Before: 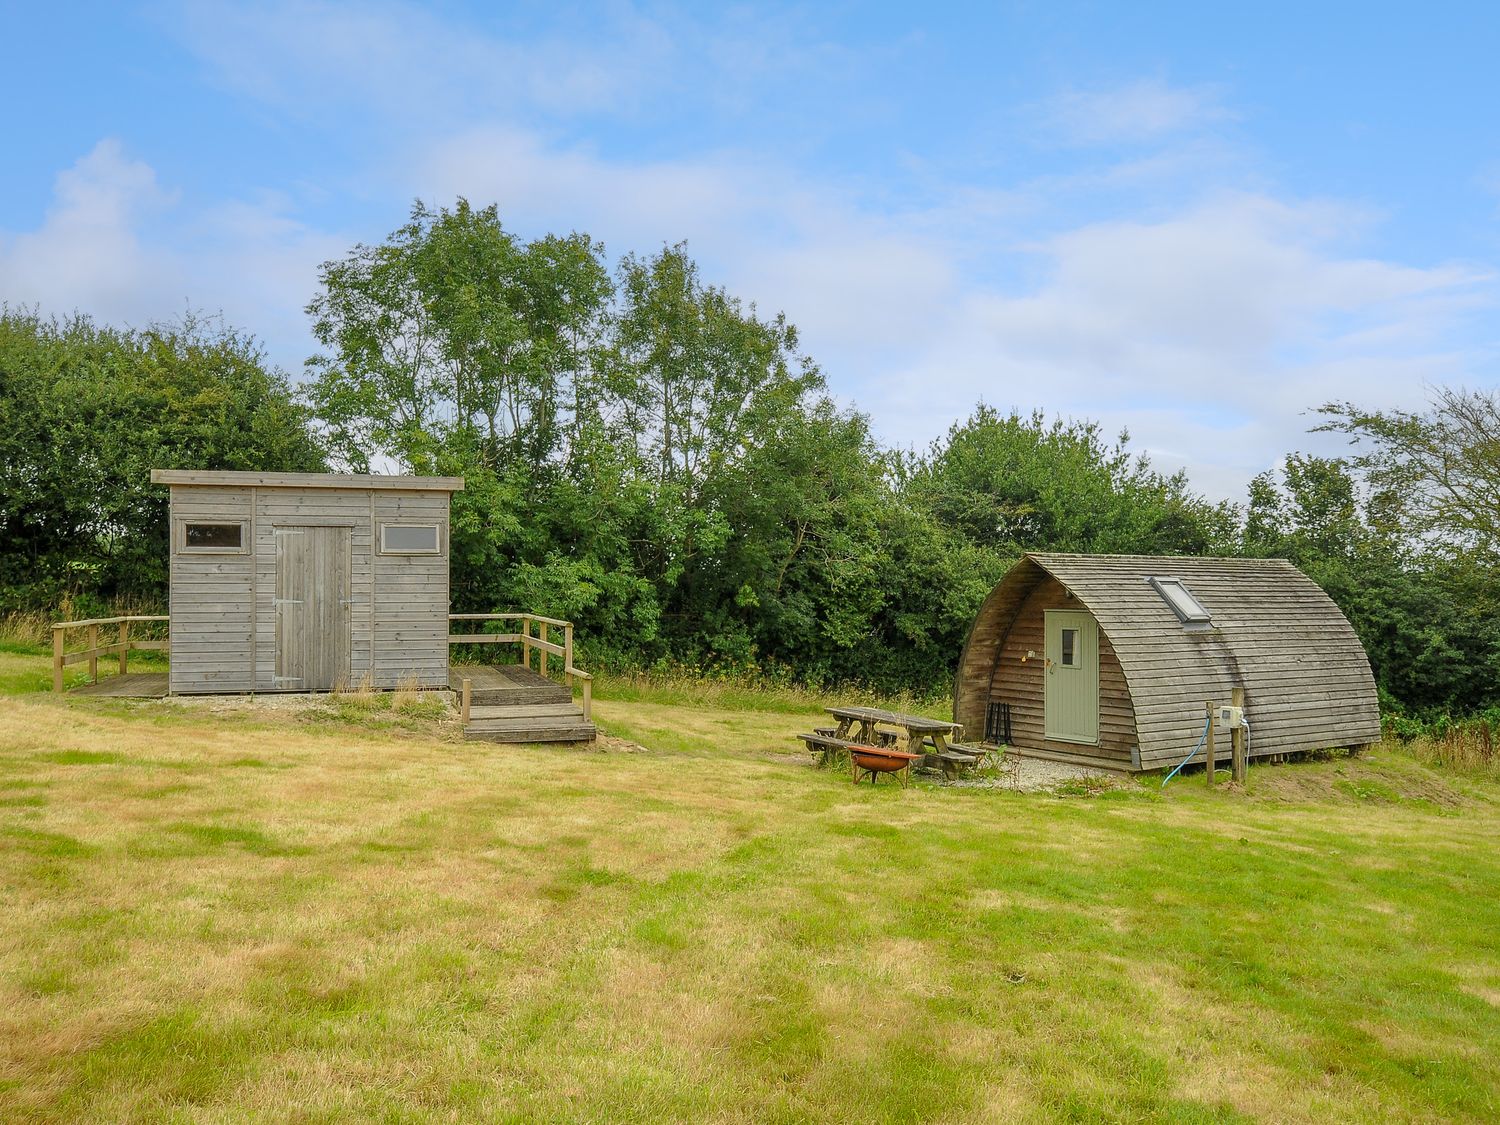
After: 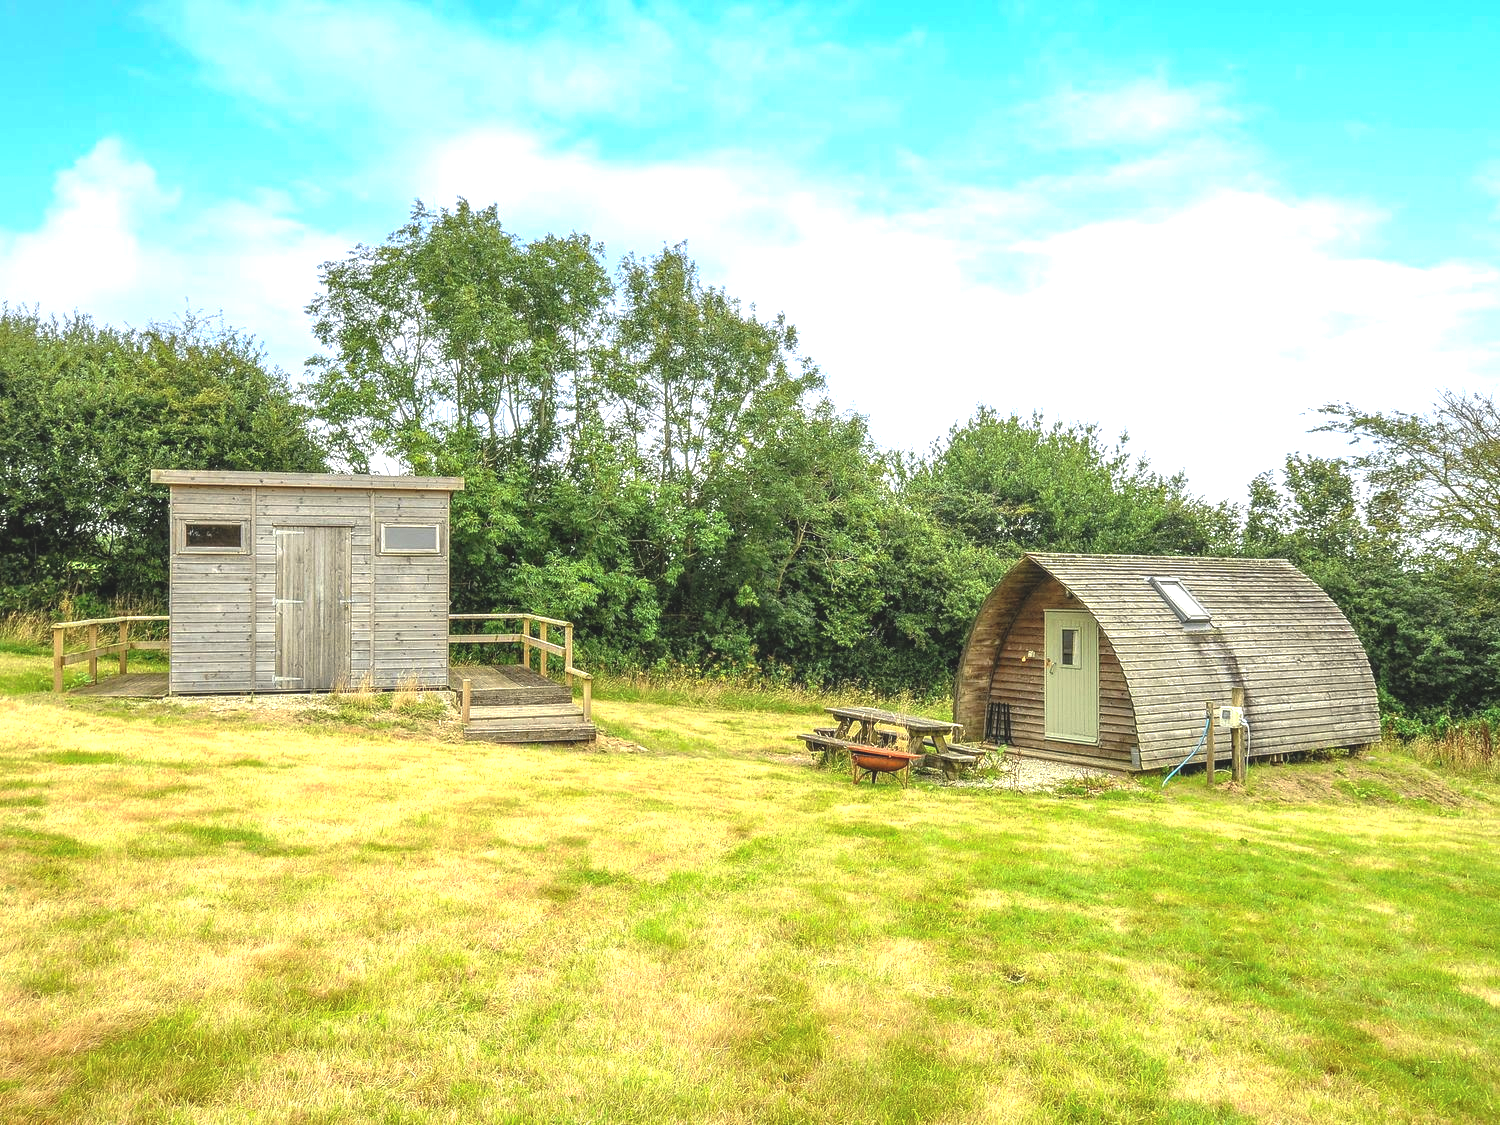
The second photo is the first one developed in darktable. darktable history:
exposure: black level correction 0, exposure 1.098 EV, compensate highlight preservation false
local contrast: on, module defaults
tone curve: curves: ch0 [(0, 0) (0.003, 0.126) (0.011, 0.129) (0.025, 0.133) (0.044, 0.143) (0.069, 0.155) (0.1, 0.17) (0.136, 0.189) (0.177, 0.217) (0.224, 0.25) (0.277, 0.293) (0.335, 0.346) (0.399, 0.398) (0.468, 0.456) (0.543, 0.517) (0.623, 0.583) (0.709, 0.659) (0.801, 0.756) (0.898, 0.856) (1, 1)], preserve colors none
